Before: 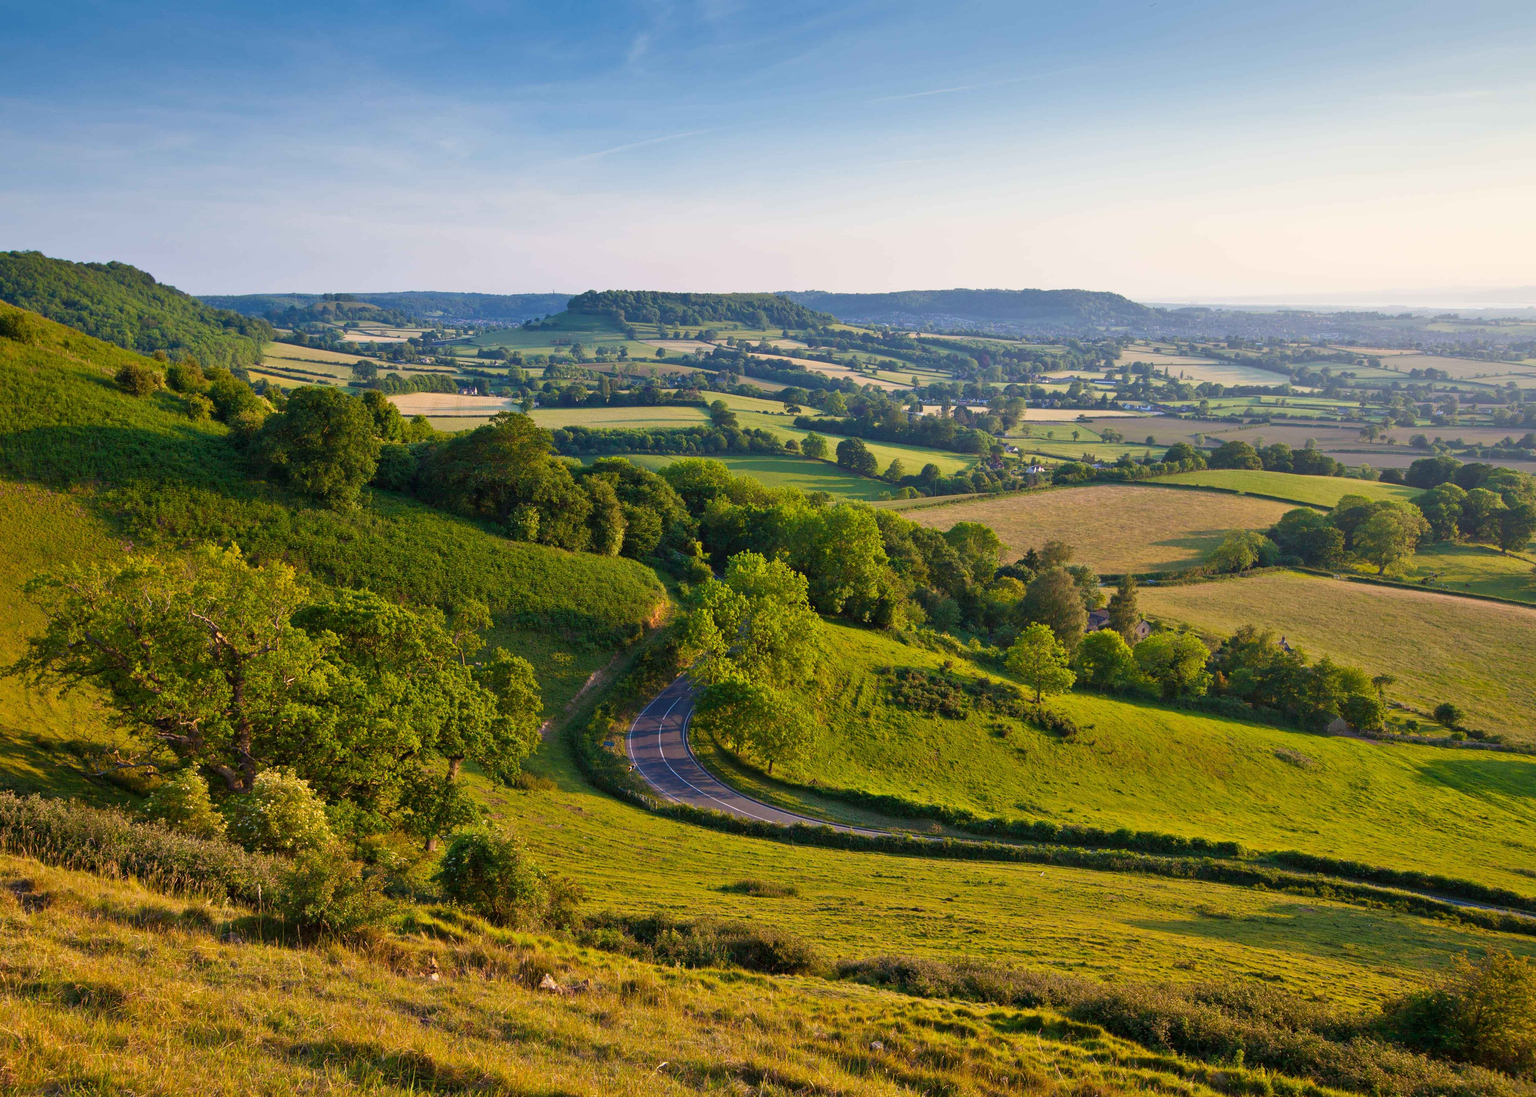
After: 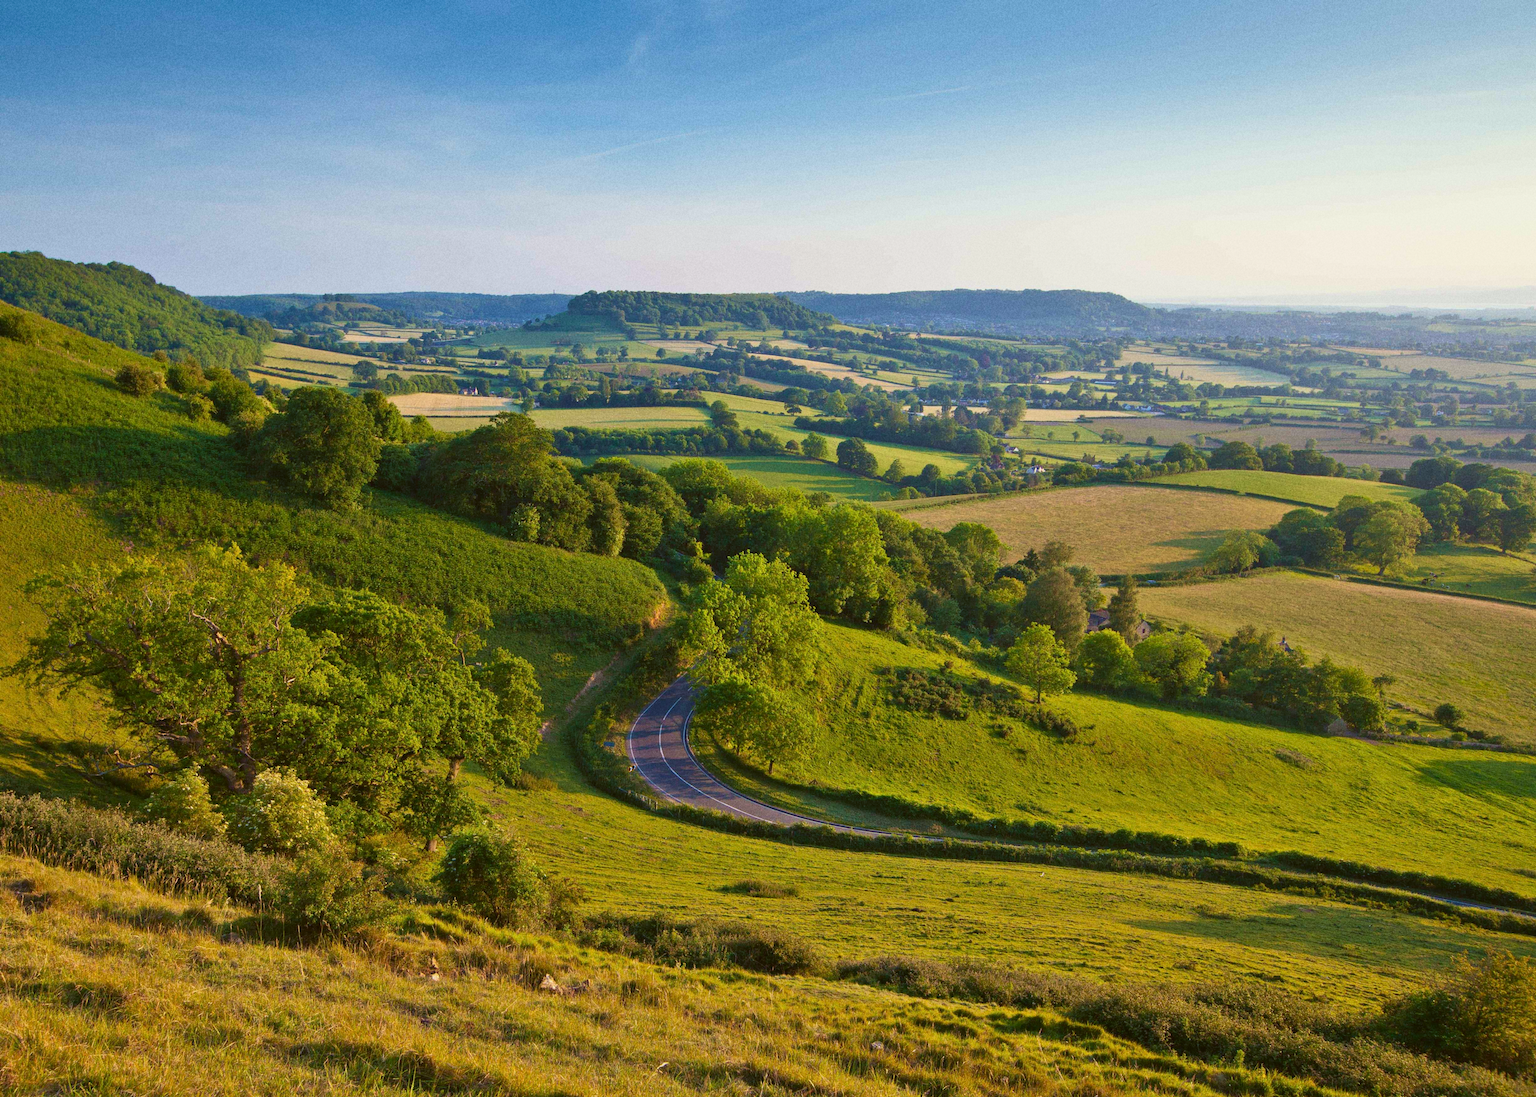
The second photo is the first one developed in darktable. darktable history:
color balance: lift [1.004, 1.002, 1.002, 0.998], gamma [1, 1.007, 1.002, 0.993], gain [1, 0.977, 1.013, 1.023], contrast -3.64%
velvia: on, module defaults
grain: on, module defaults
